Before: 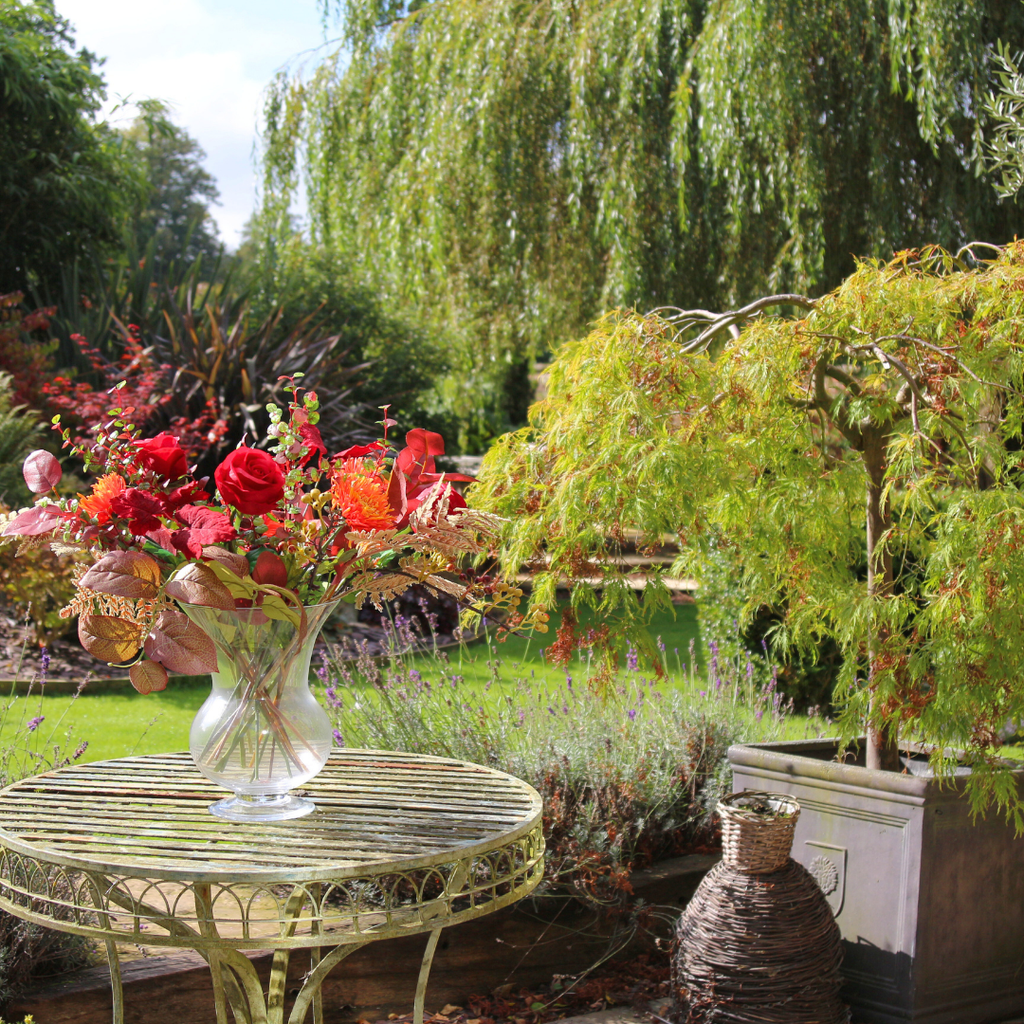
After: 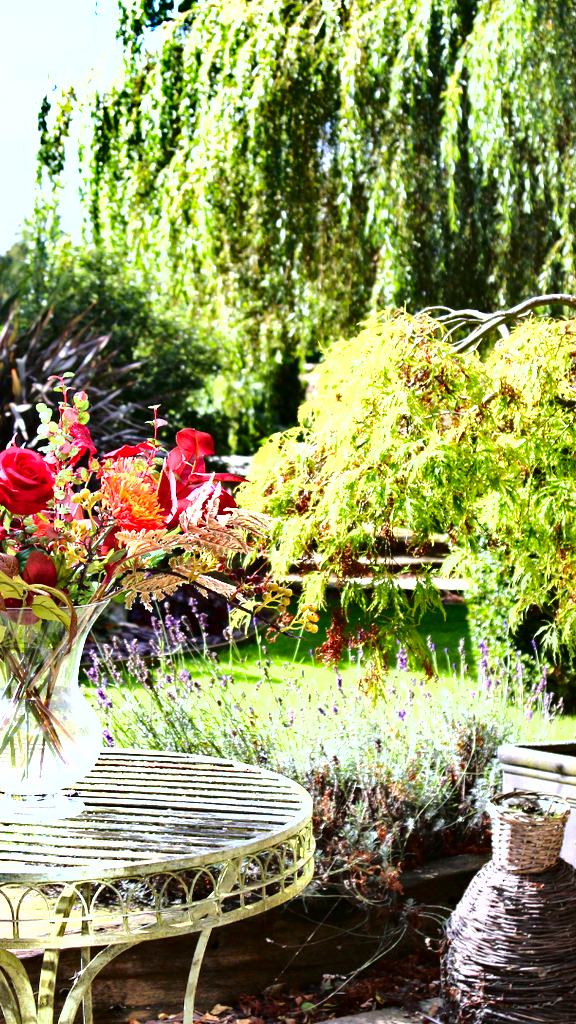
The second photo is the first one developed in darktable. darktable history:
exposure: exposure 1 EV, compensate highlight preservation false
crop and rotate: left 22.516%, right 21.234%
white balance: red 0.948, green 1.02, blue 1.176
shadows and highlights: radius 108.52, shadows 40.68, highlights -72.88, low approximation 0.01, soften with gaussian
haze removal: strength 0.29, distance 0.25, compatibility mode true, adaptive false
fill light: exposure -2 EV, width 8.6
tone equalizer: -8 EV -0.417 EV, -7 EV -0.389 EV, -6 EV -0.333 EV, -5 EV -0.222 EV, -3 EV 0.222 EV, -2 EV 0.333 EV, -1 EV 0.389 EV, +0 EV 0.417 EV, edges refinement/feathering 500, mask exposure compensation -1.25 EV, preserve details no
